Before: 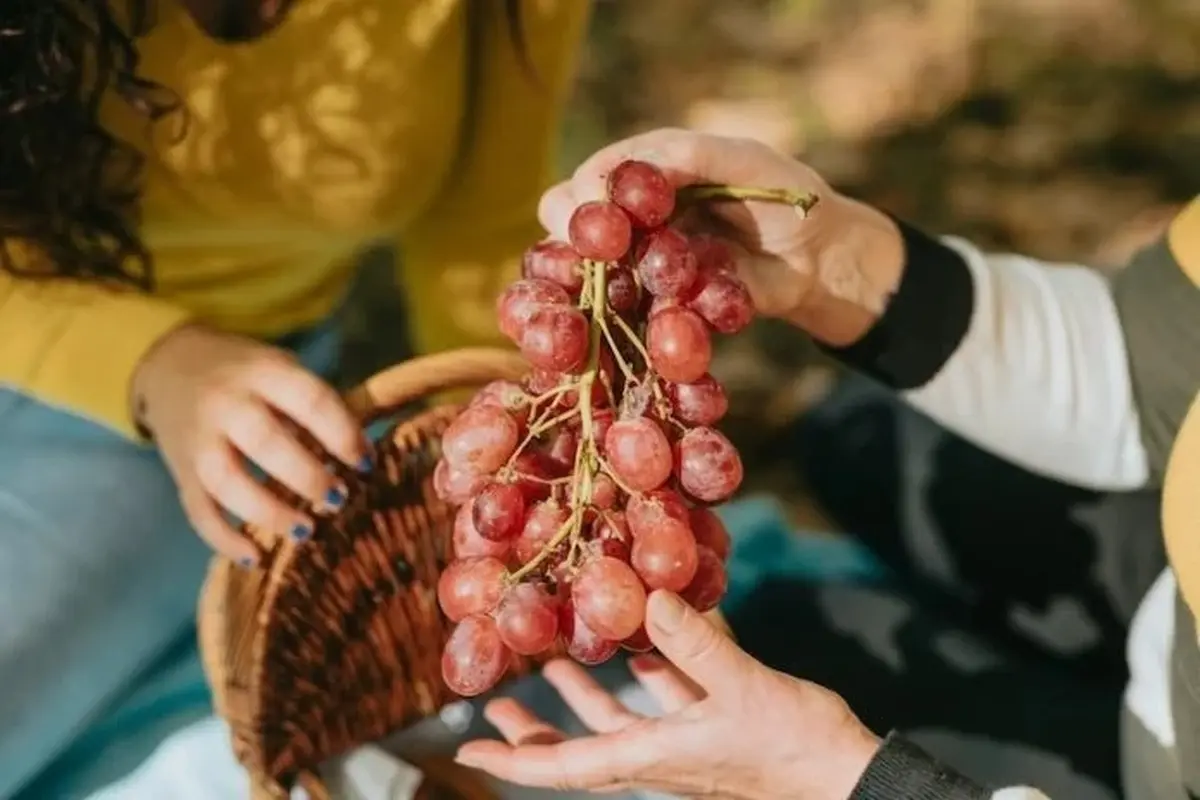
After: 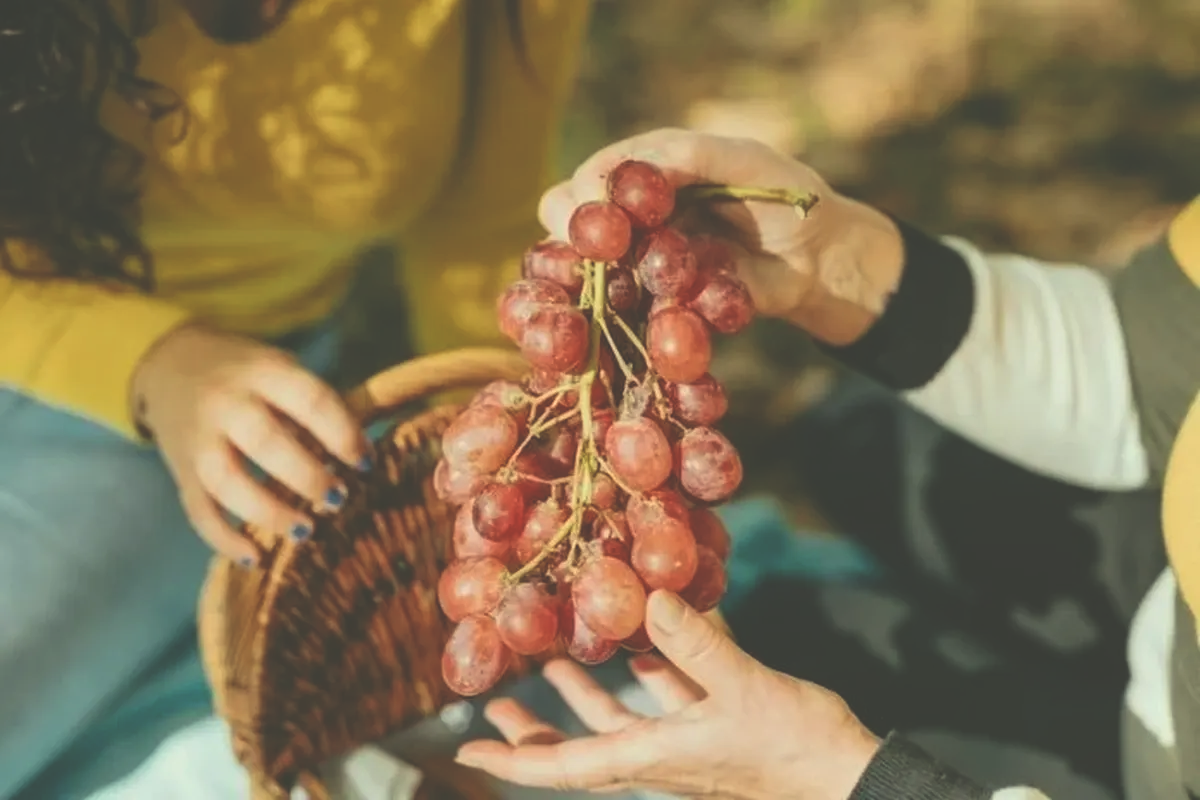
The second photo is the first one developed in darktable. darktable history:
exposure: black level correction -0.042, exposure 0.063 EV, compensate highlight preservation false
color correction: highlights a* -5.7, highlights b* 10.7
